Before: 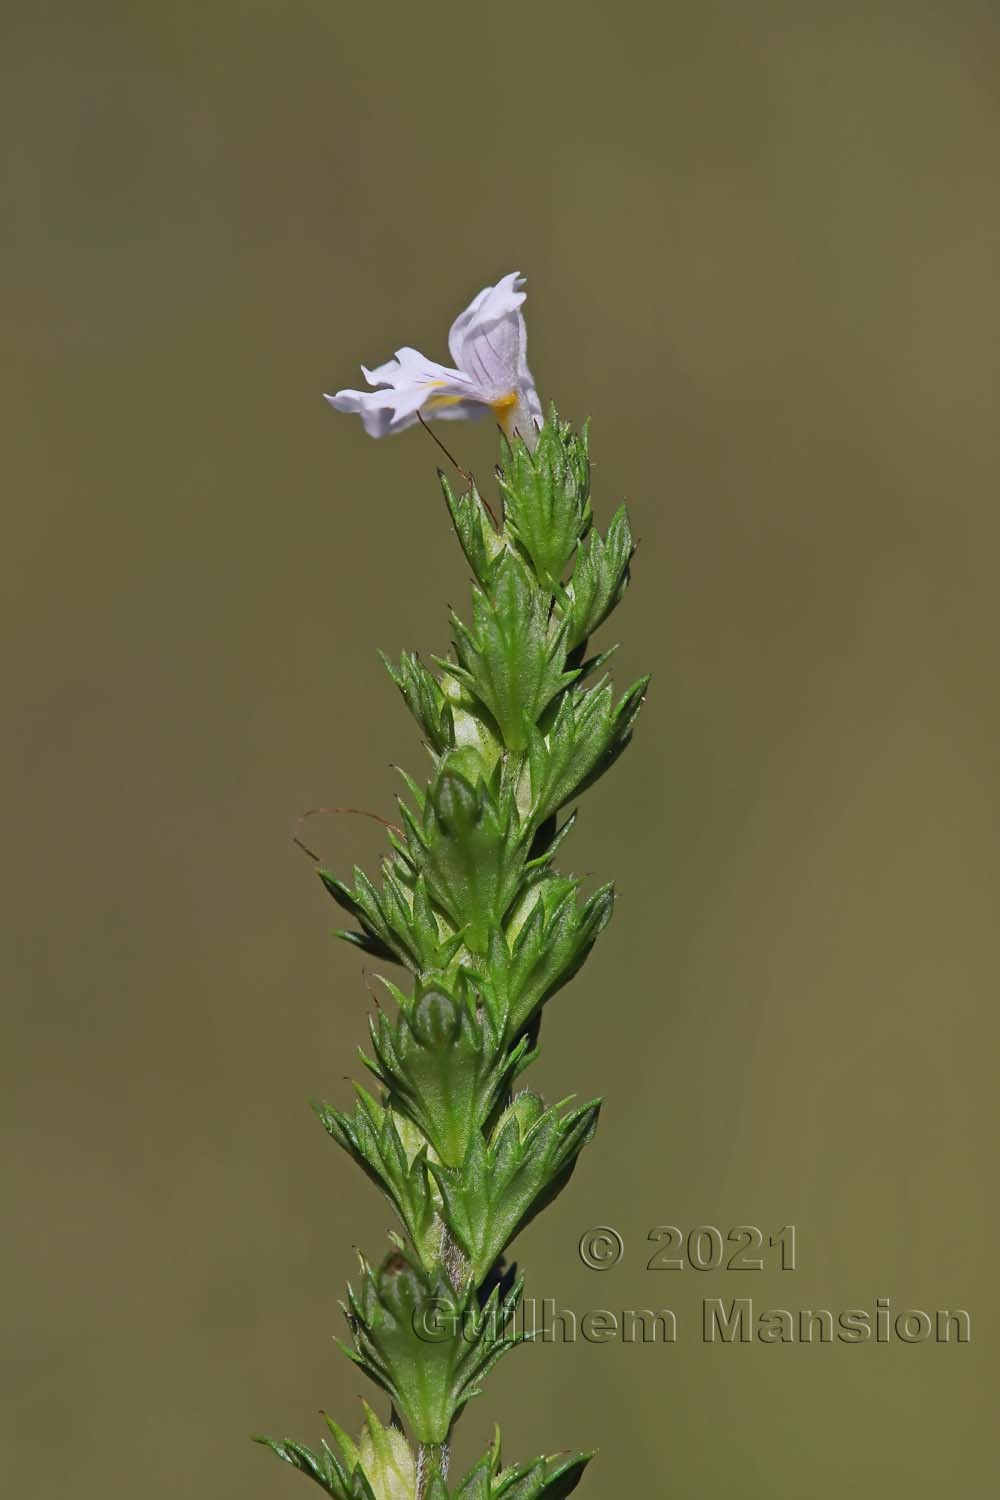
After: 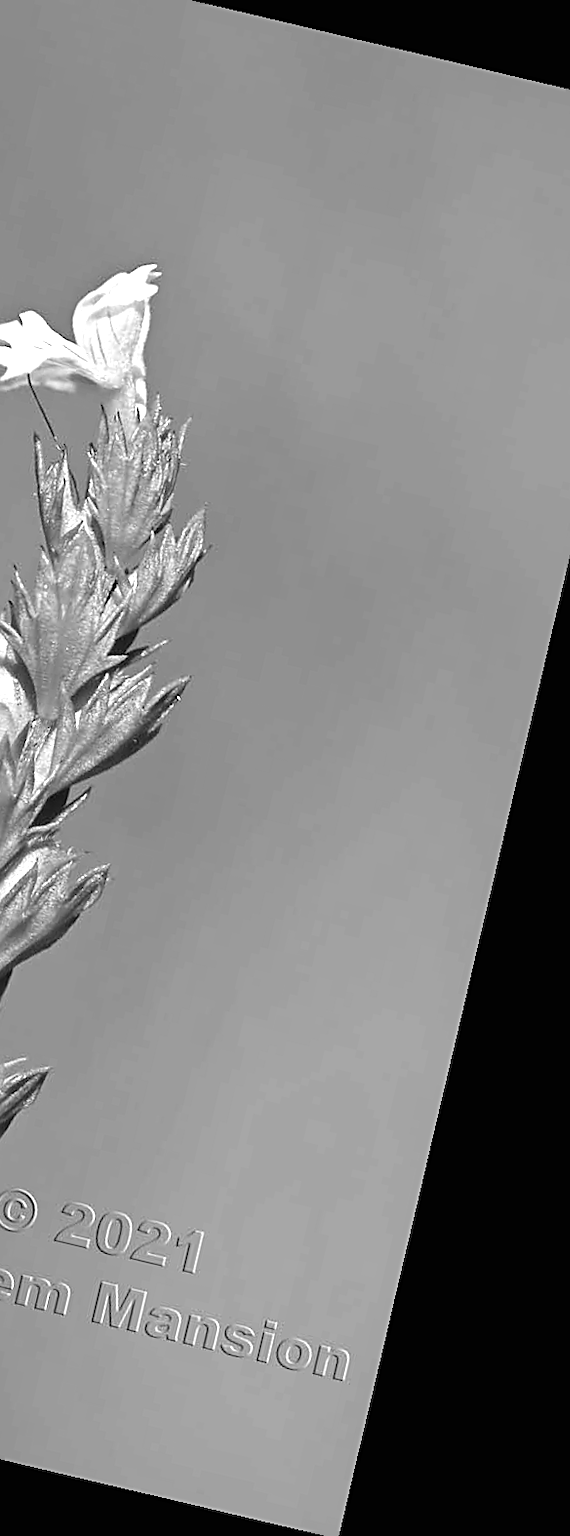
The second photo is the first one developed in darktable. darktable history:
exposure: black level correction 0, exposure 1.2 EV, compensate exposure bias true, compensate highlight preservation false
rotate and perspective: rotation 13.27°, automatic cropping off
crop: left 47.628%, top 6.643%, right 7.874%
sharpen: on, module defaults
monochrome: on, module defaults
